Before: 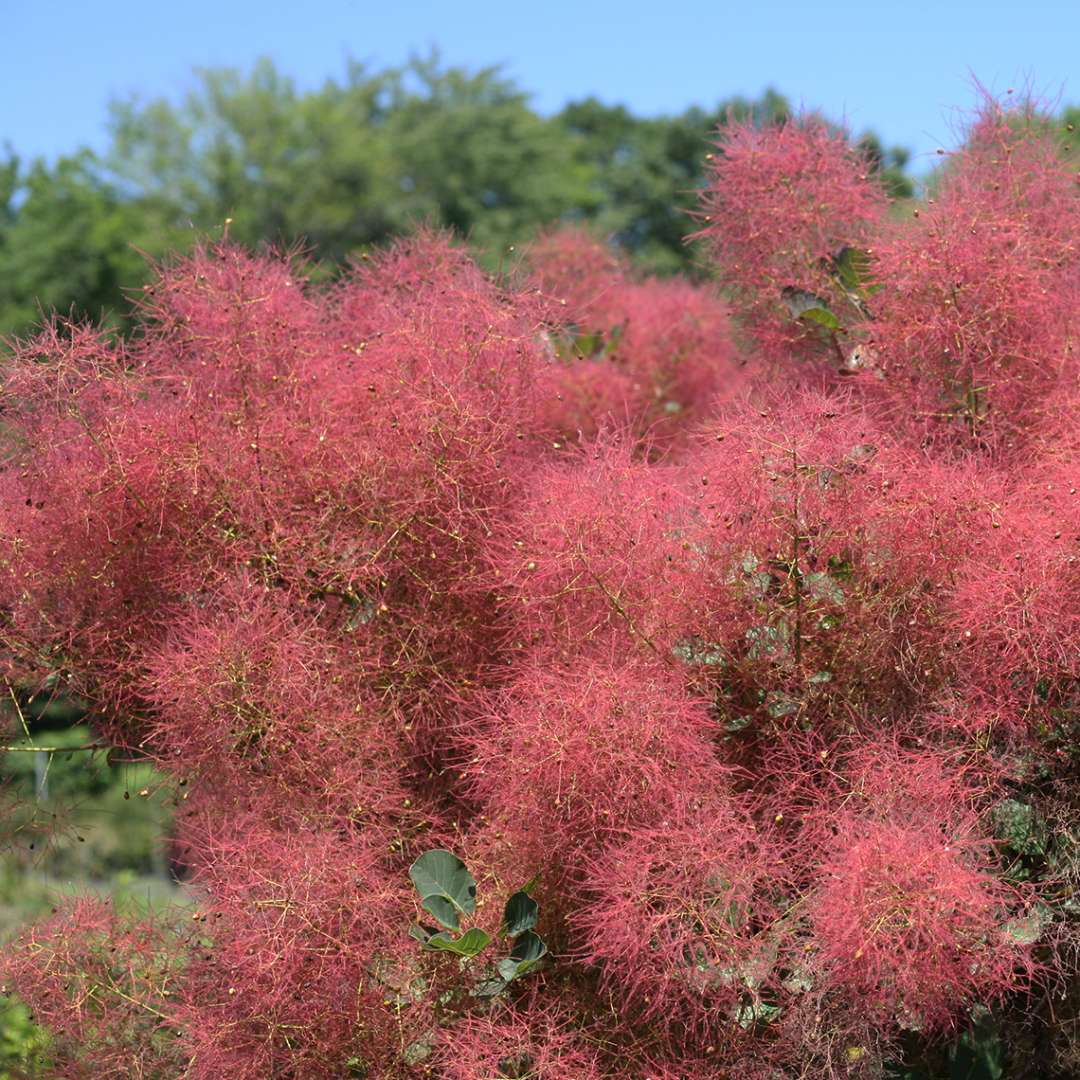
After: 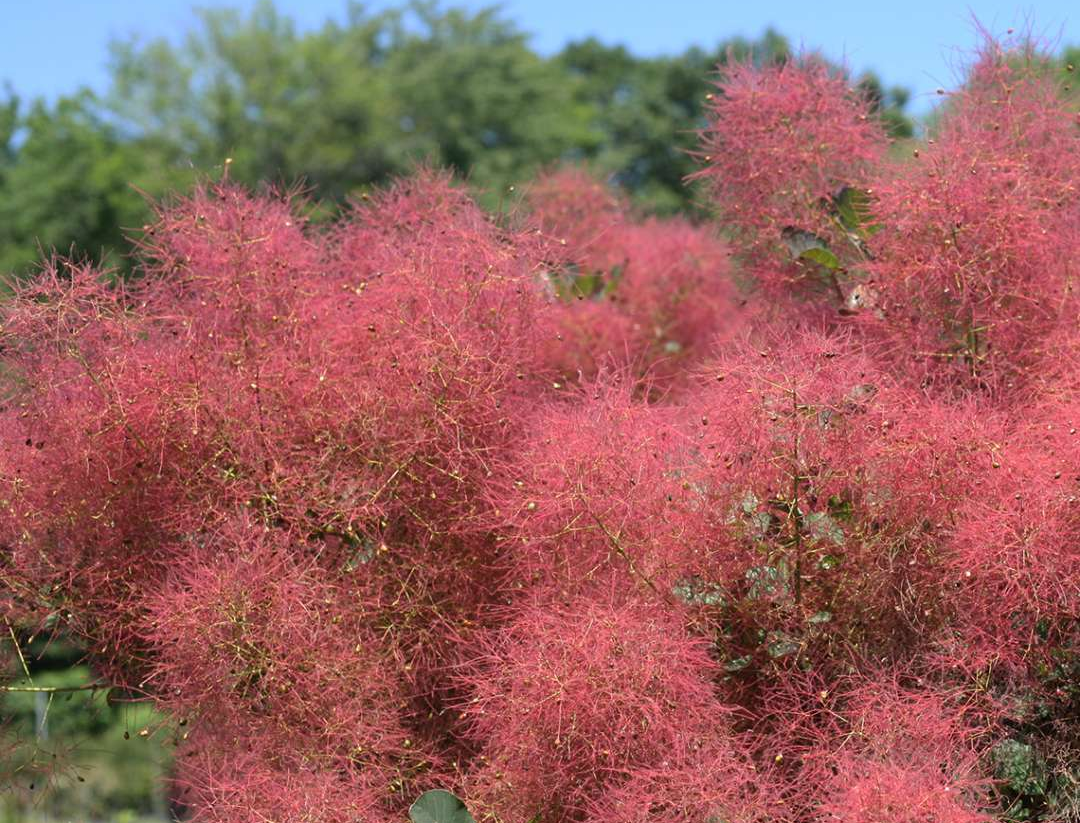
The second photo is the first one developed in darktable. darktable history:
crop: top 5.645%, bottom 18.064%
